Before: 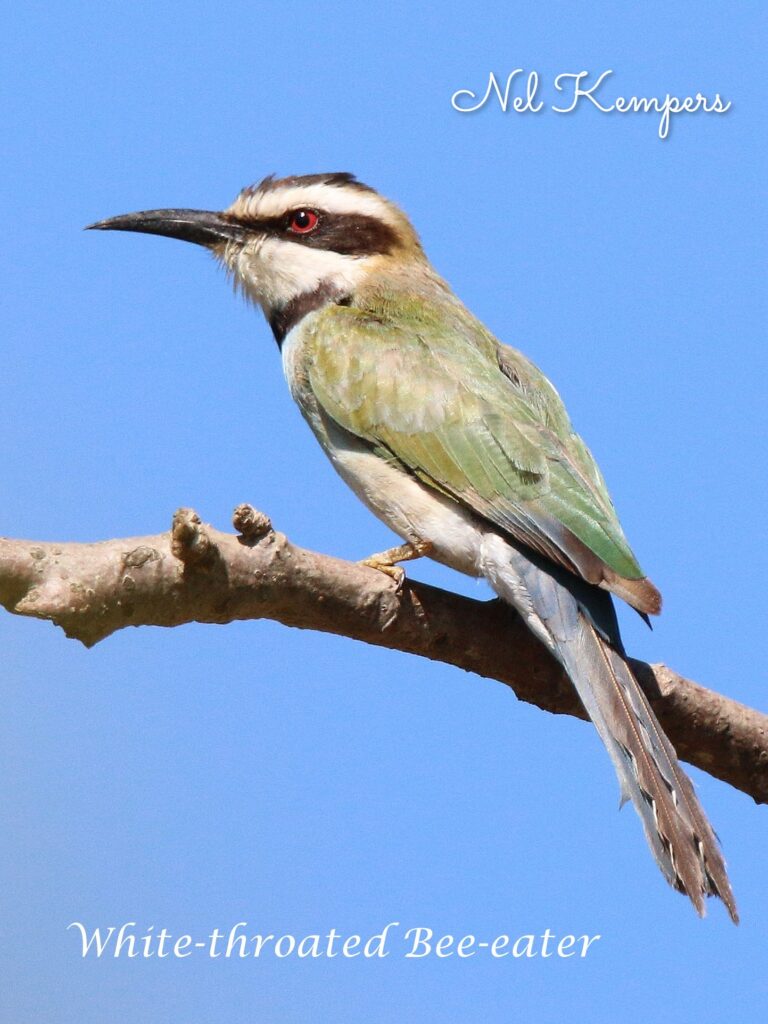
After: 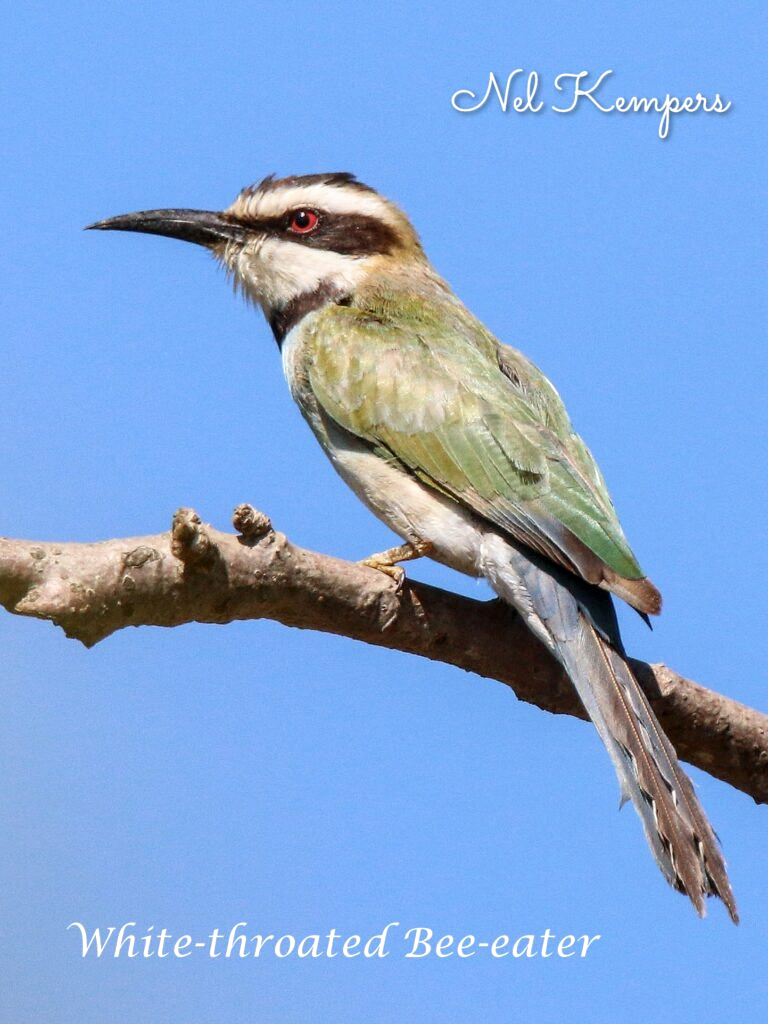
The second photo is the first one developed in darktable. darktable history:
color correction: highlights b* 0.065
local contrast: detail 130%
